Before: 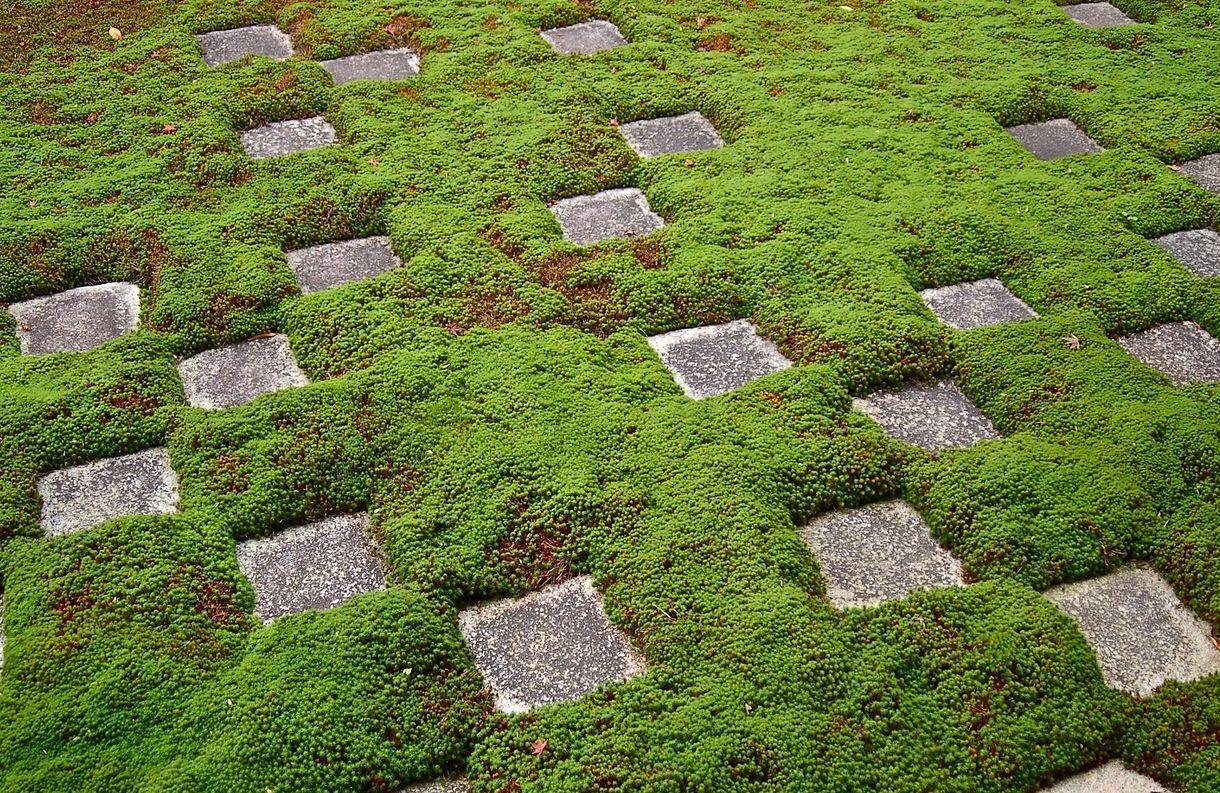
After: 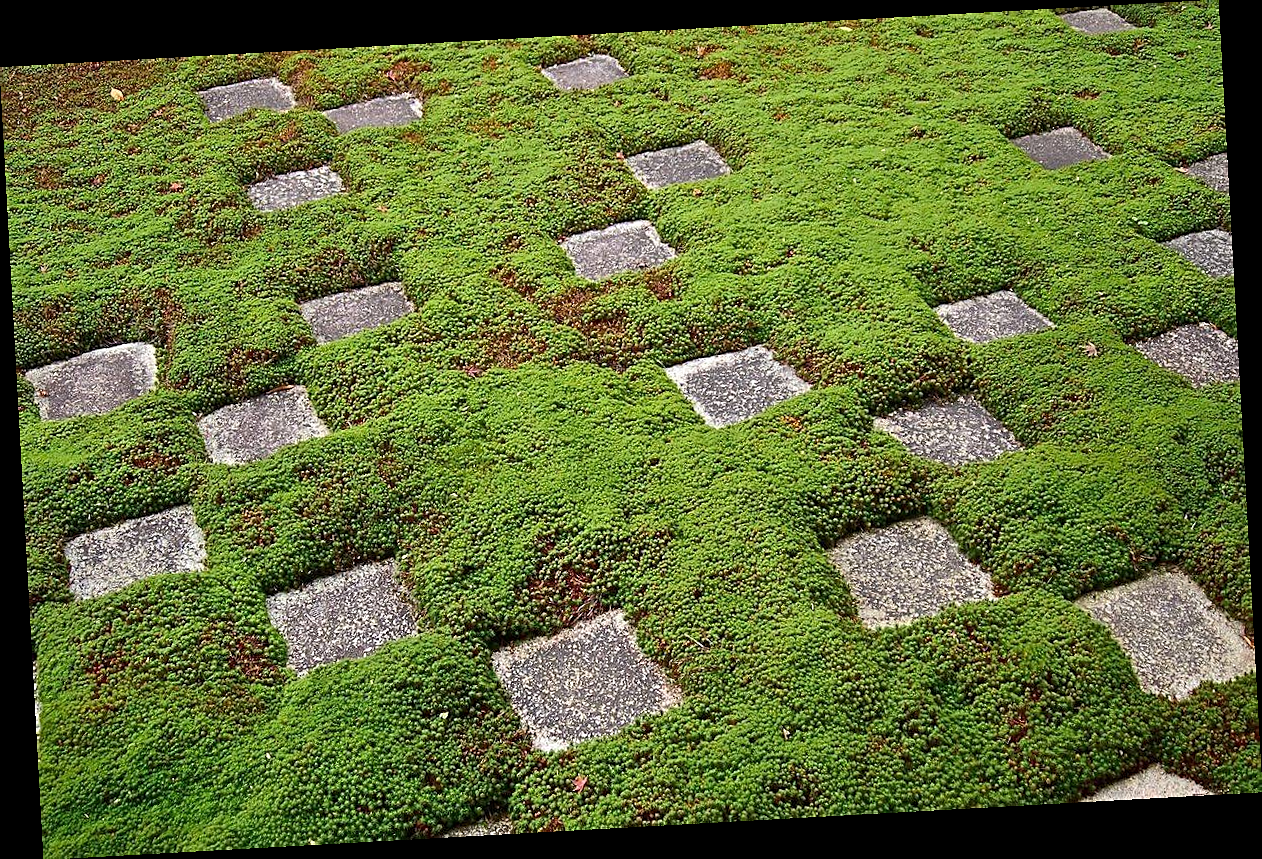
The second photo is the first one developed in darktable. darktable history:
sharpen: on, module defaults
rotate and perspective: rotation -3.18°, automatic cropping off
